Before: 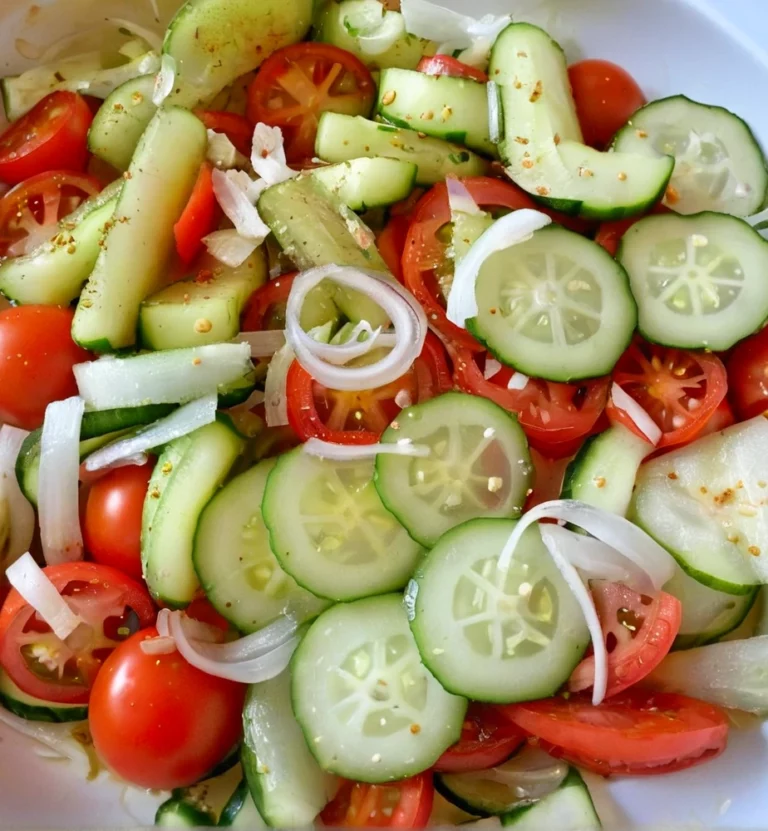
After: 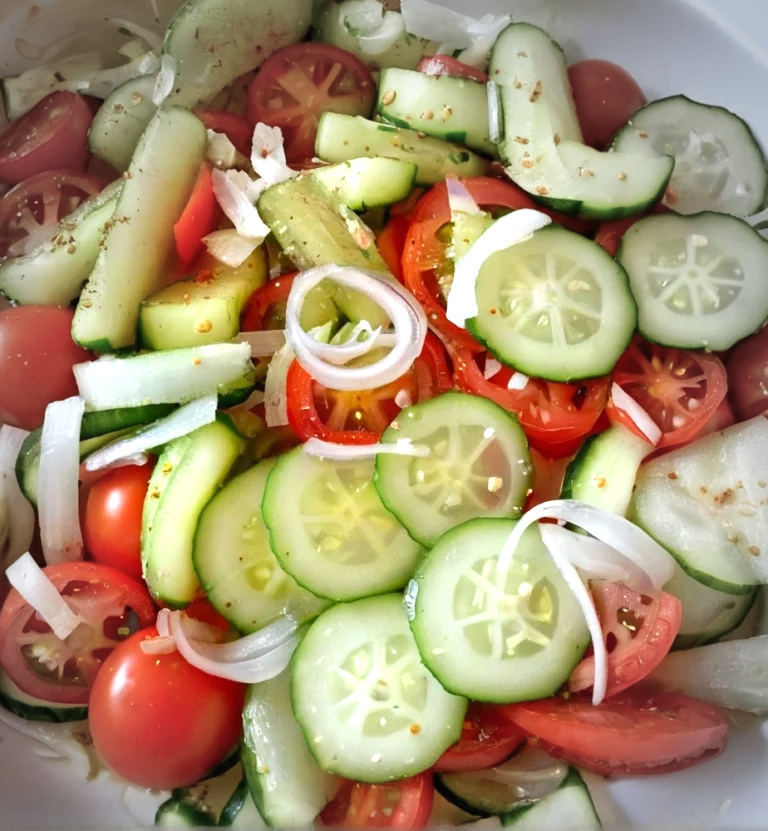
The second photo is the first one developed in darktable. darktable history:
exposure: black level correction 0, exposure 0.5 EV, compensate highlight preservation false
vignetting: fall-off start 64.63%, center (-0.034, 0.148), width/height ratio 0.881
